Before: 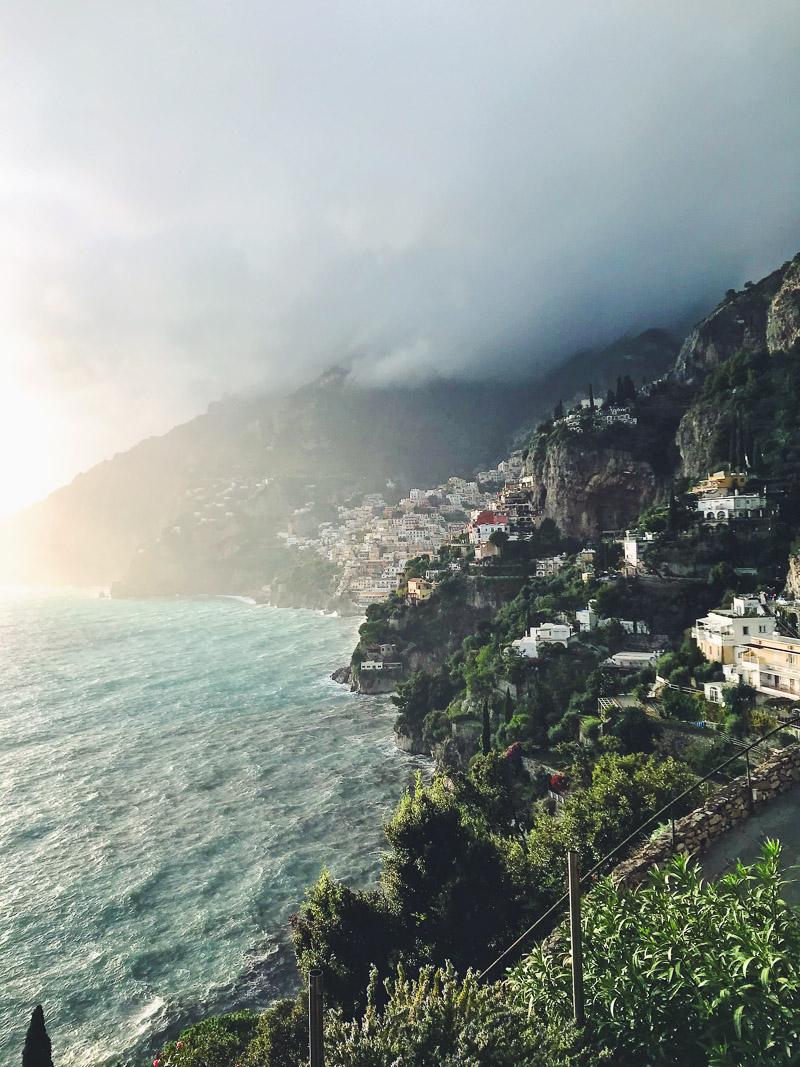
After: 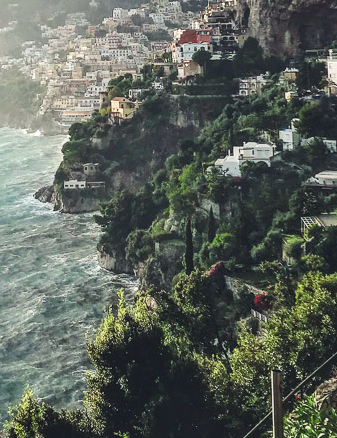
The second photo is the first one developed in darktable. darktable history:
local contrast: on, module defaults
crop: left 37.221%, top 45.169%, right 20.63%, bottom 13.777%
